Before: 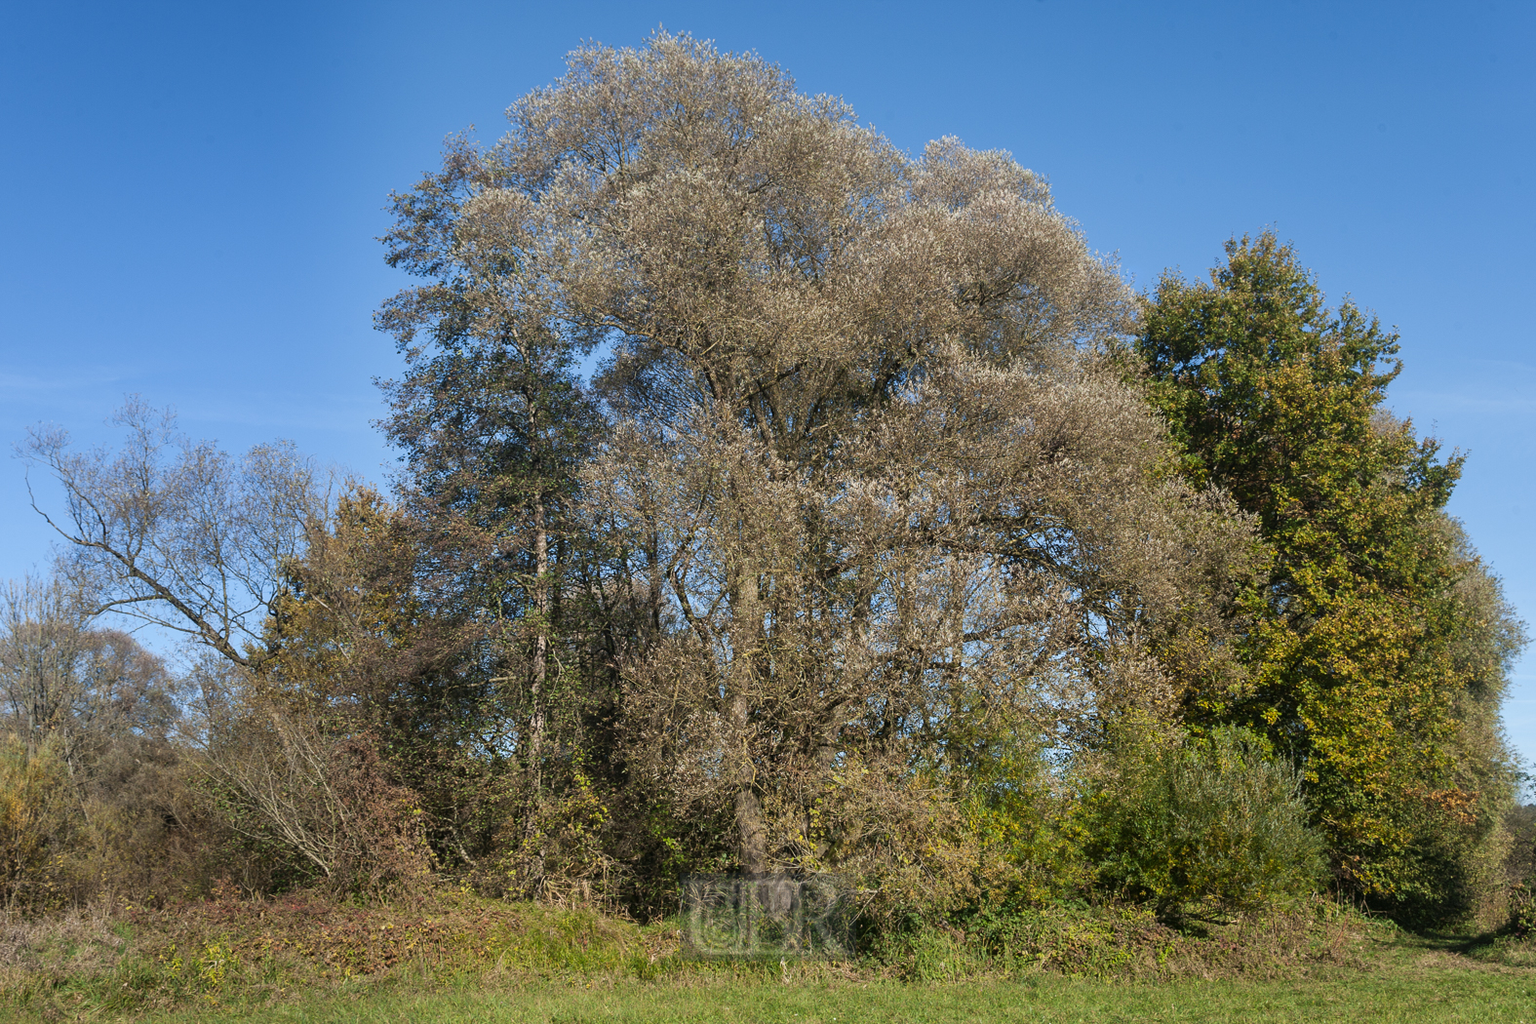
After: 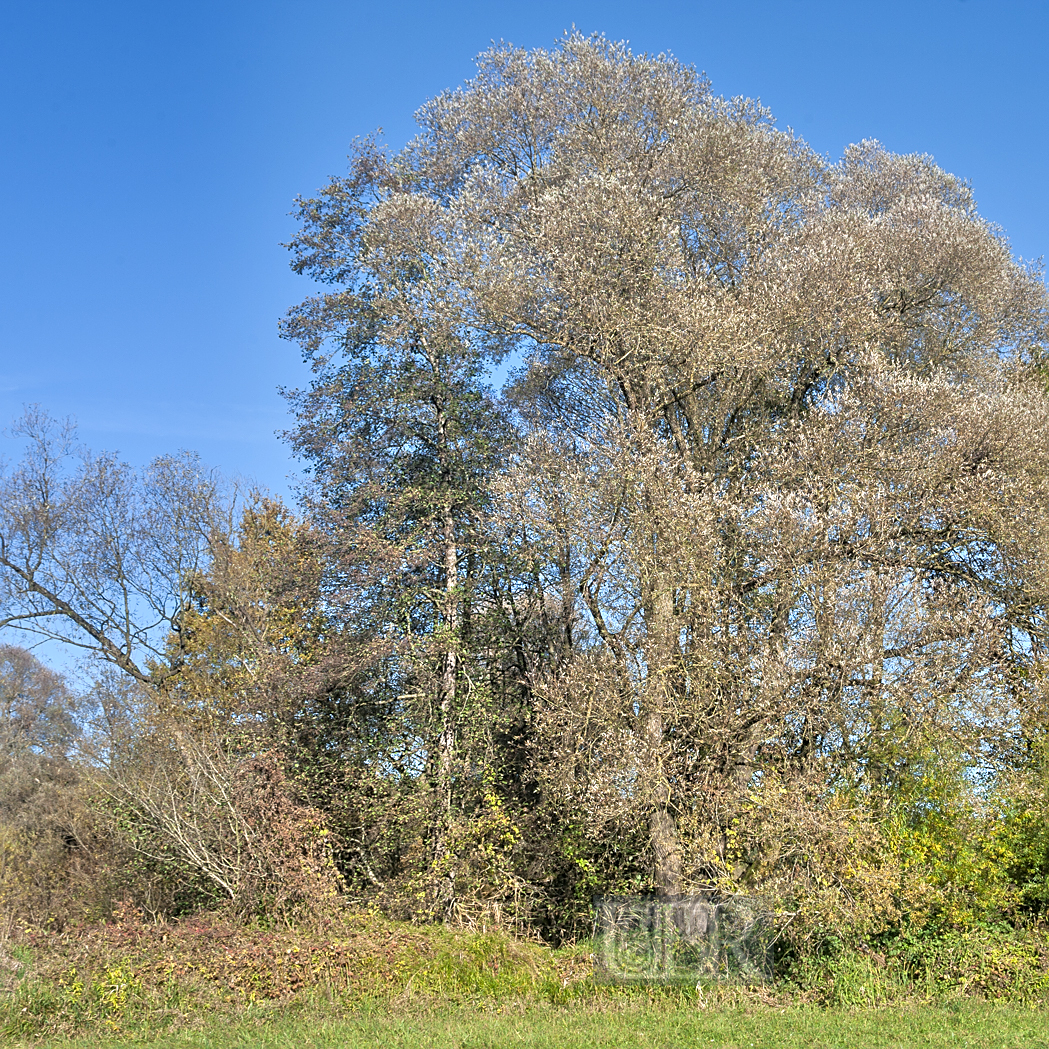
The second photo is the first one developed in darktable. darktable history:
tone equalizer: -7 EV 0.15 EV, -6 EV 0.6 EV, -5 EV 1.15 EV, -4 EV 1.33 EV, -3 EV 1.15 EV, -2 EV 0.6 EV, -1 EV 0.15 EV, mask exposure compensation -0.5 EV
sharpen: on, module defaults
crop and rotate: left 6.617%, right 26.717%
white balance: red 0.983, blue 1.036
